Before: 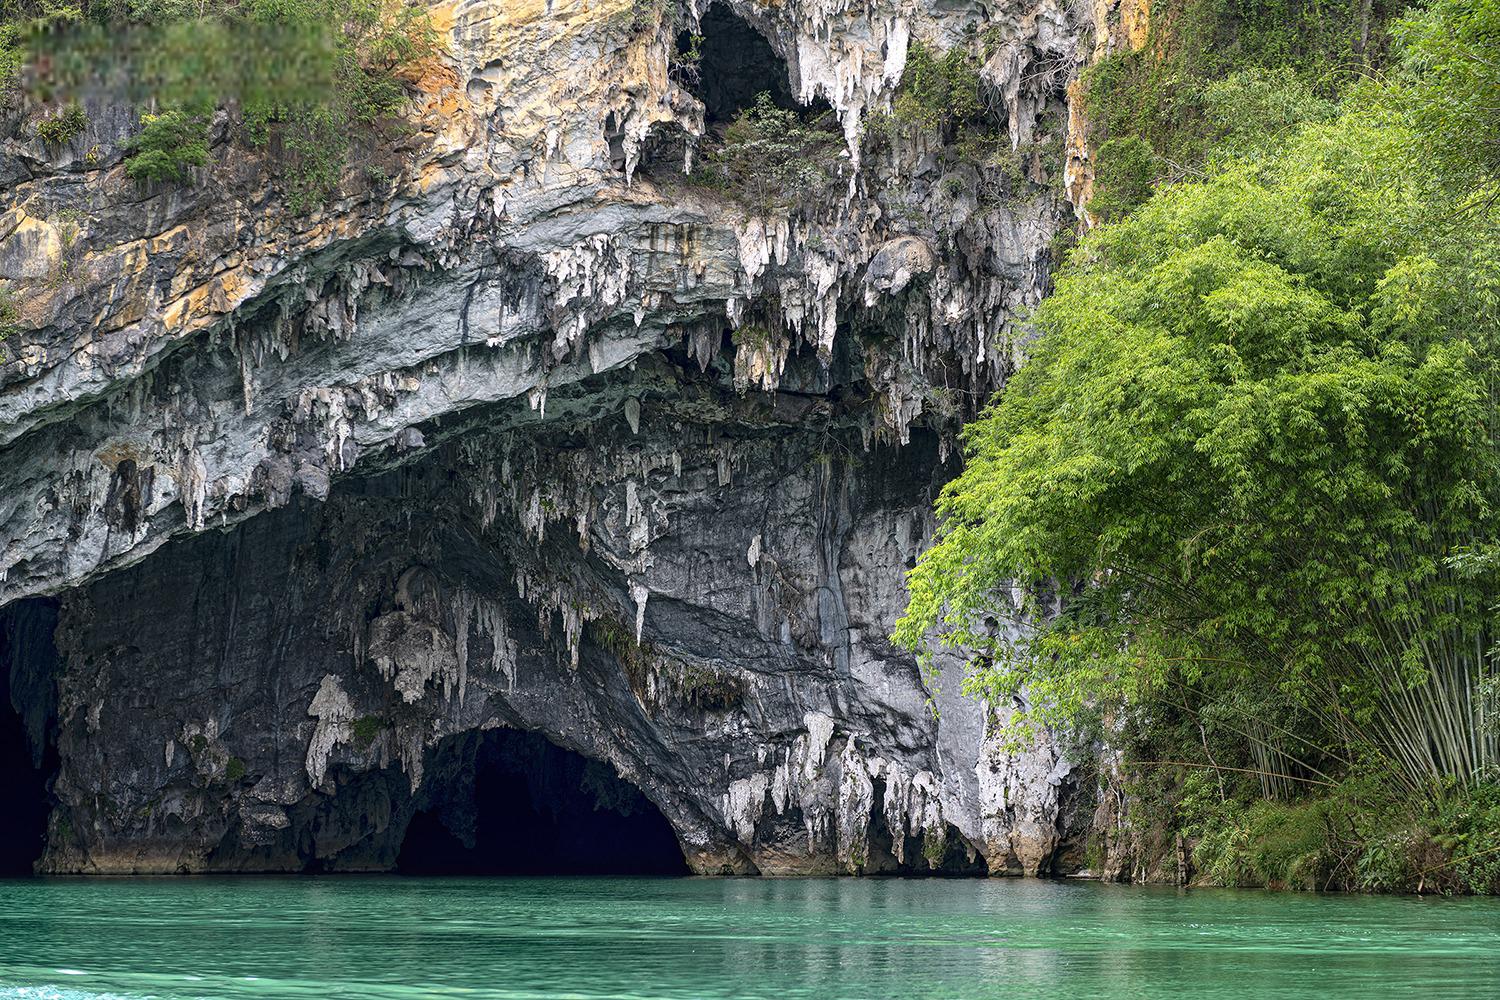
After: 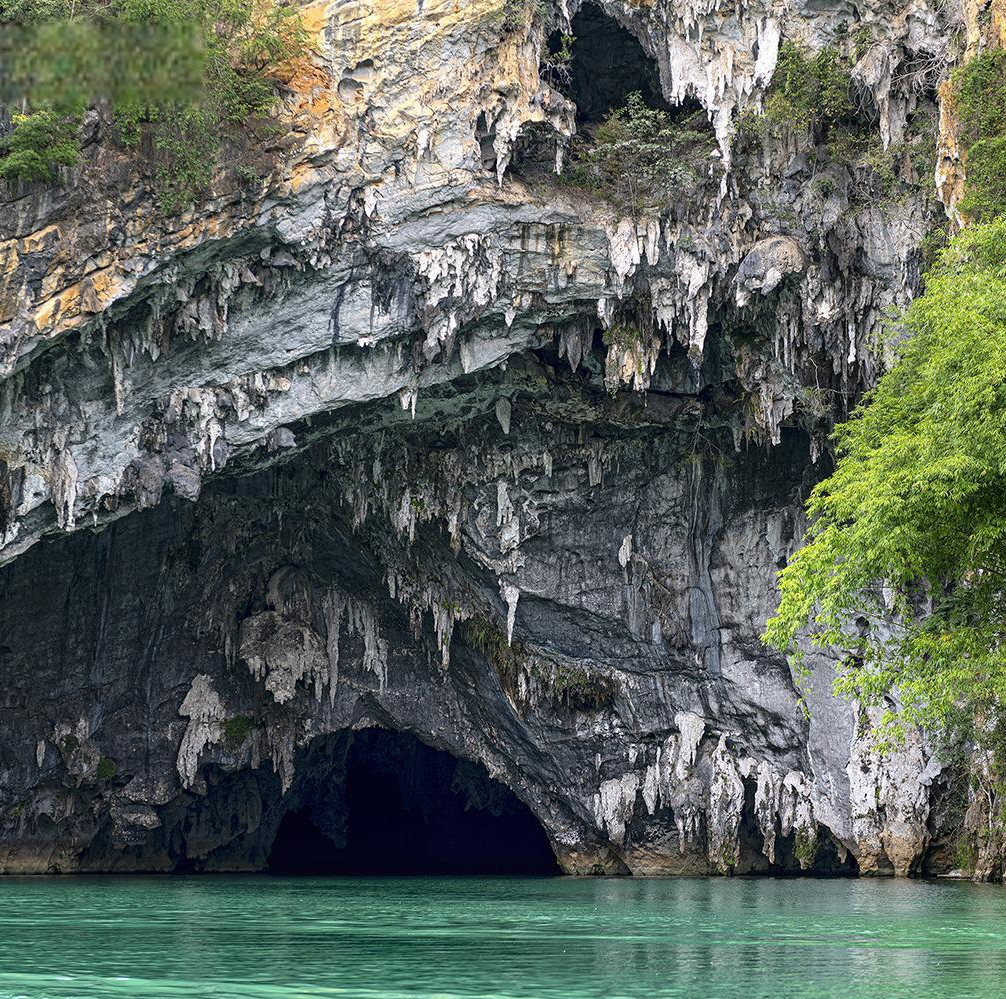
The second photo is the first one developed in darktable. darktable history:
crop and rotate: left 8.631%, right 24.239%
